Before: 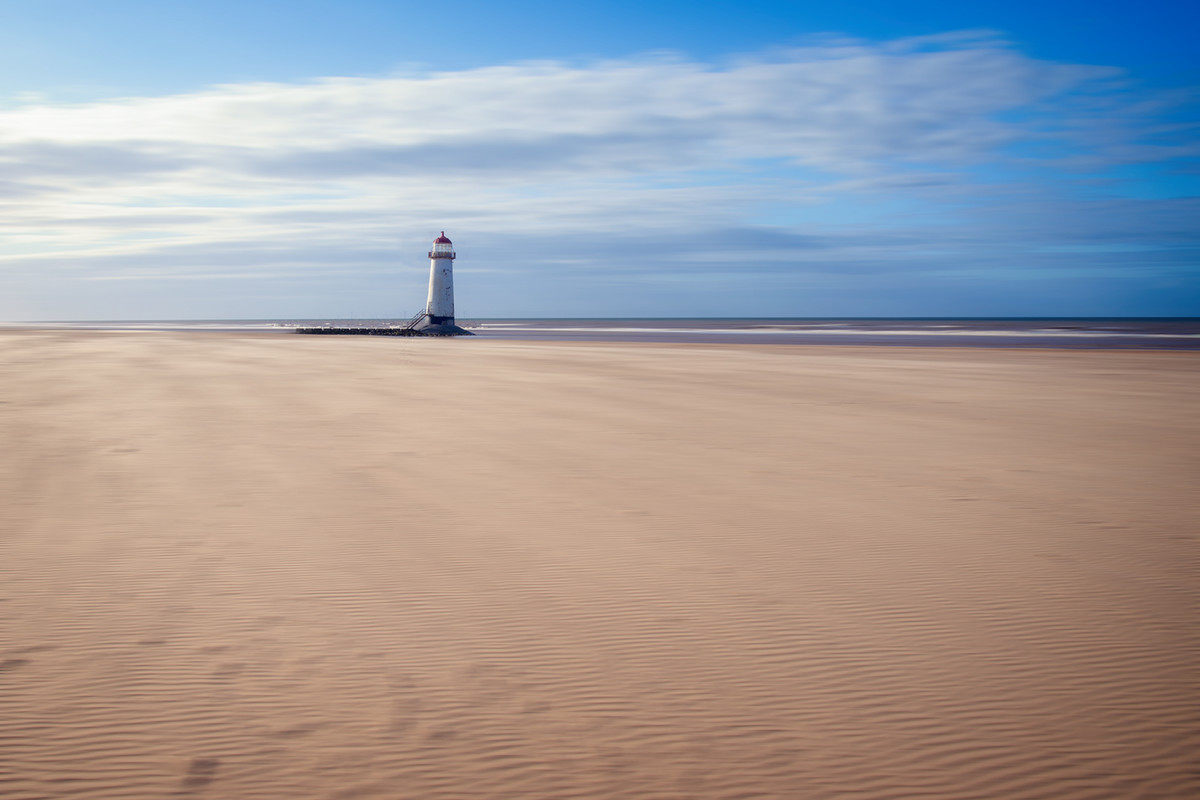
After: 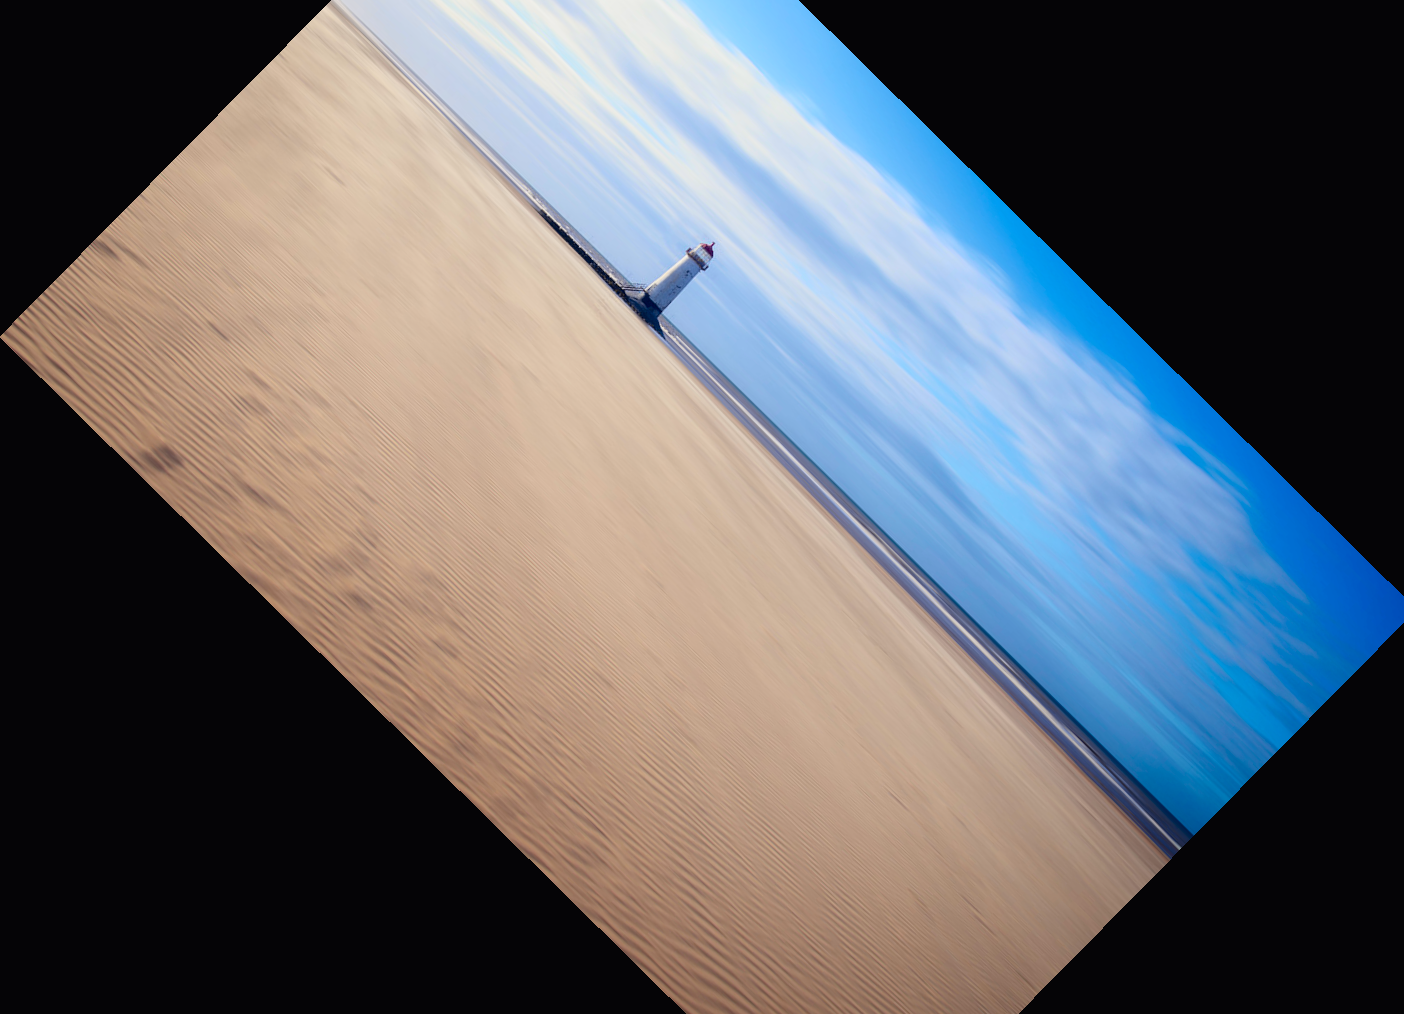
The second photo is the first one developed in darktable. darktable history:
crop and rotate: angle -44.59°, top 16.49%, right 0.801%, bottom 11.688%
tone curve: curves: ch0 [(0, 0.011) (0.139, 0.106) (0.295, 0.271) (0.499, 0.523) (0.739, 0.782) (0.857, 0.879) (1, 0.967)]; ch1 [(0, 0) (0.272, 0.249) (0.388, 0.385) (0.469, 0.456) (0.495, 0.497) (0.524, 0.518) (0.602, 0.623) (0.725, 0.779) (1, 1)]; ch2 [(0, 0) (0.125, 0.089) (0.353, 0.329) (0.443, 0.408) (0.502, 0.499) (0.548, 0.549) (0.608, 0.635) (1, 1)], color space Lab, independent channels, preserve colors none
